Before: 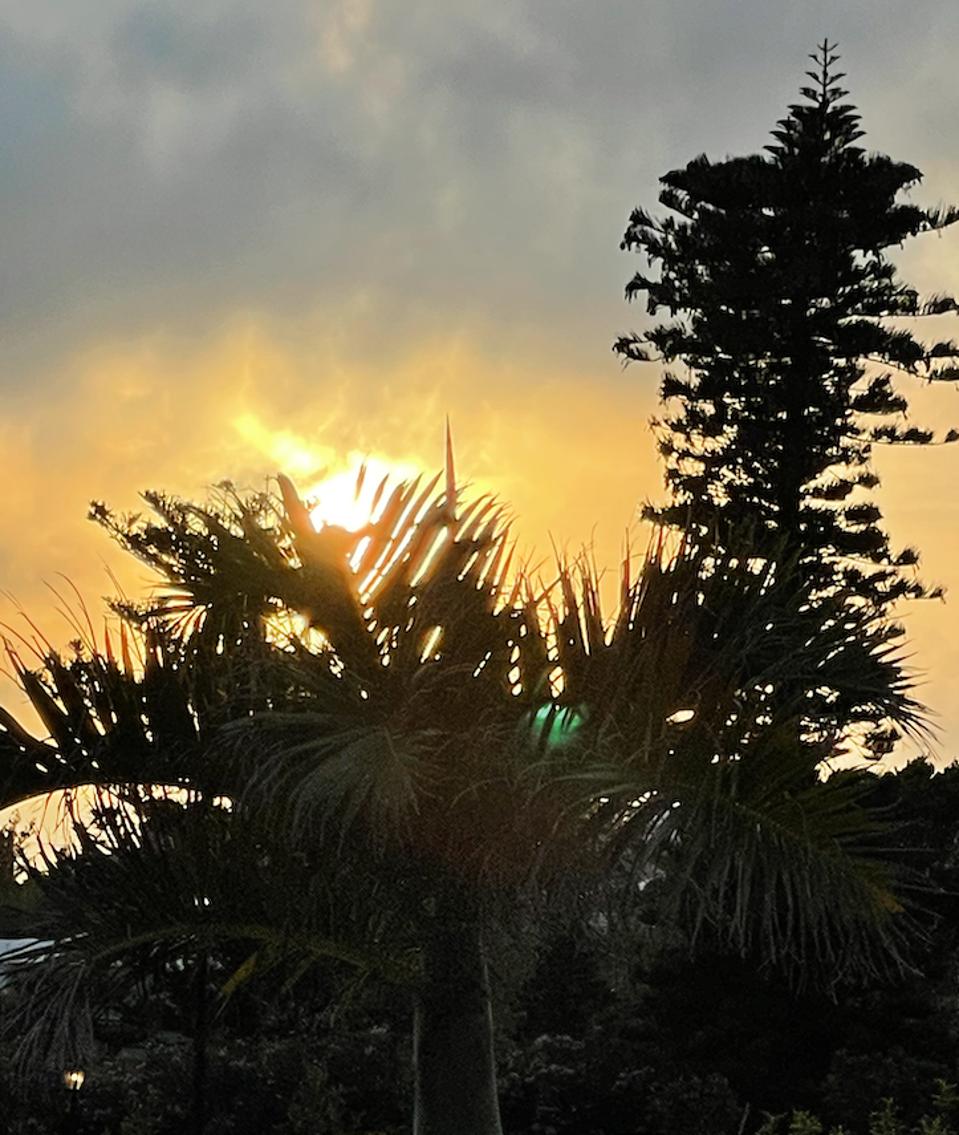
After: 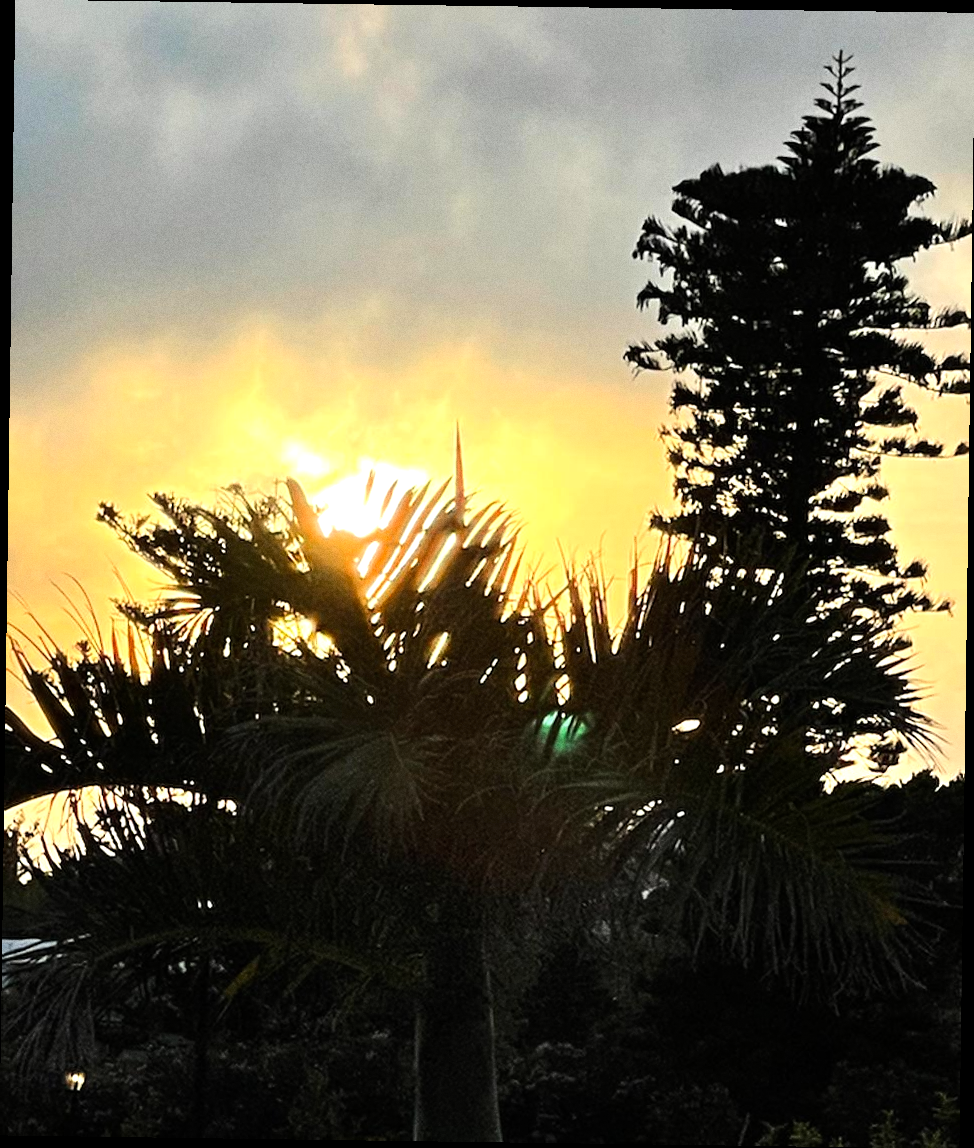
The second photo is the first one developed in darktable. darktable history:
rotate and perspective: rotation 0.8°, automatic cropping off
tone equalizer: -8 EV -0.75 EV, -7 EV -0.7 EV, -6 EV -0.6 EV, -5 EV -0.4 EV, -3 EV 0.4 EV, -2 EV 0.6 EV, -1 EV 0.7 EV, +0 EV 0.75 EV, edges refinement/feathering 500, mask exposure compensation -1.57 EV, preserve details no
grain: coarseness 0.09 ISO
